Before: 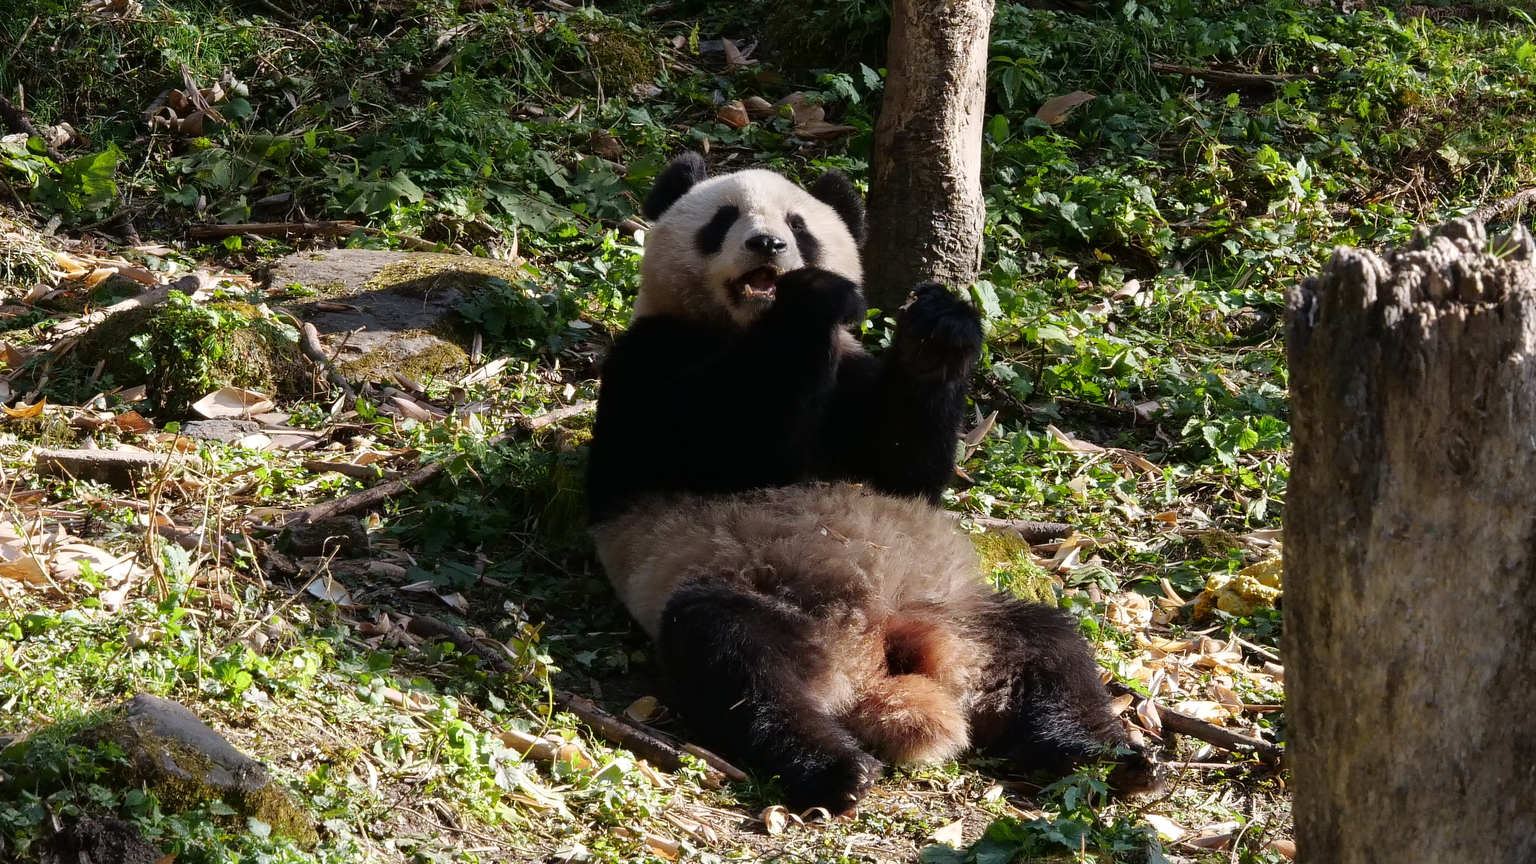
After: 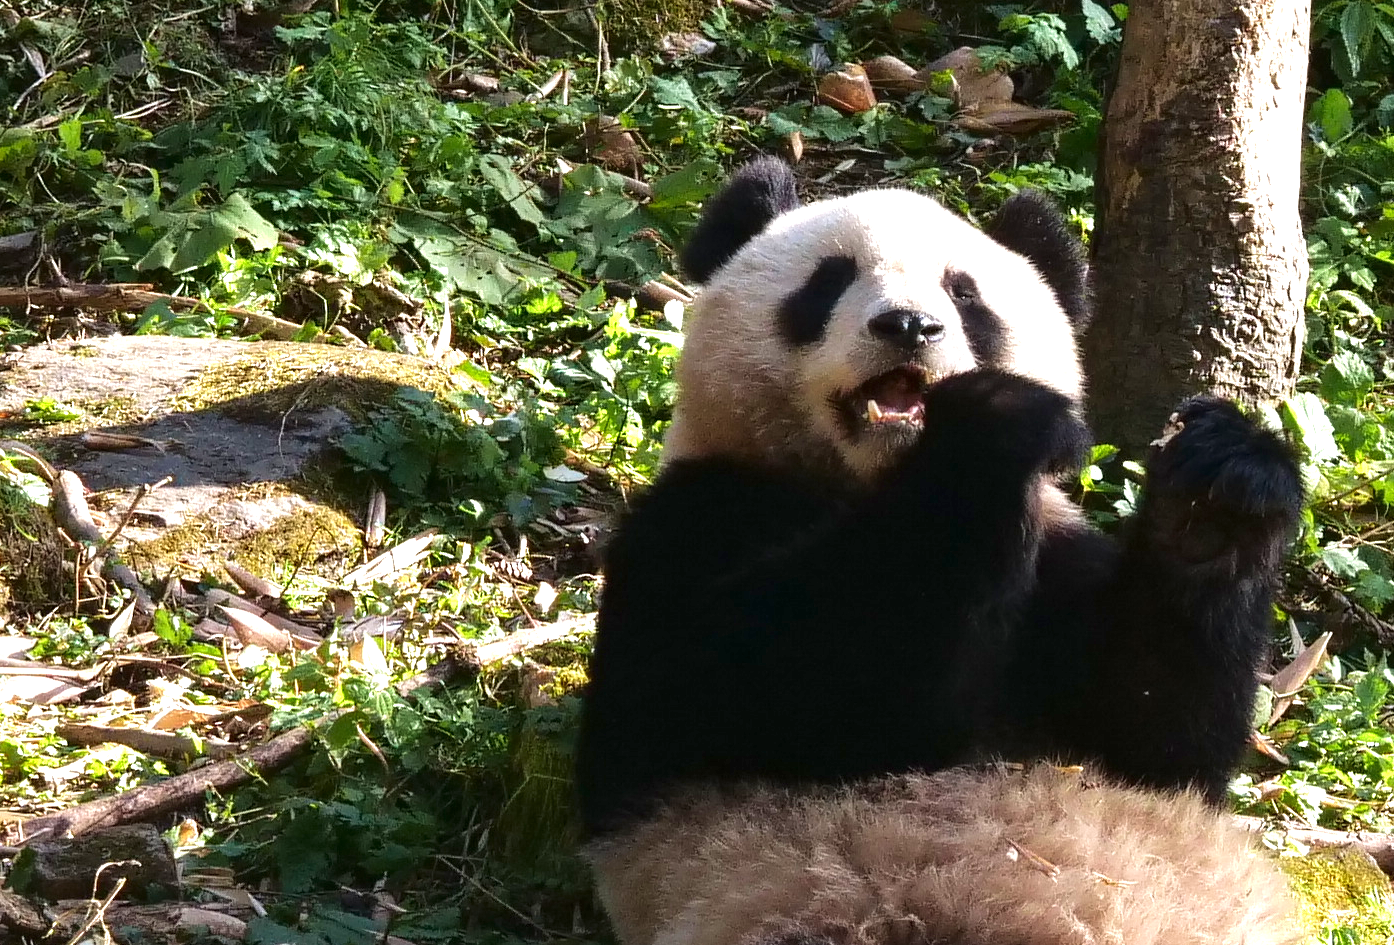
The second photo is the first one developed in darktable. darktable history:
velvia: strength 15.43%
crop: left 17.719%, top 7.689%, right 32.752%, bottom 32.626%
local contrast: mode bilateral grid, contrast 20, coarseness 50, detail 103%, midtone range 0.2
exposure: black level correction 0, exposure 1.2 EV, compensate highlight preservation false
